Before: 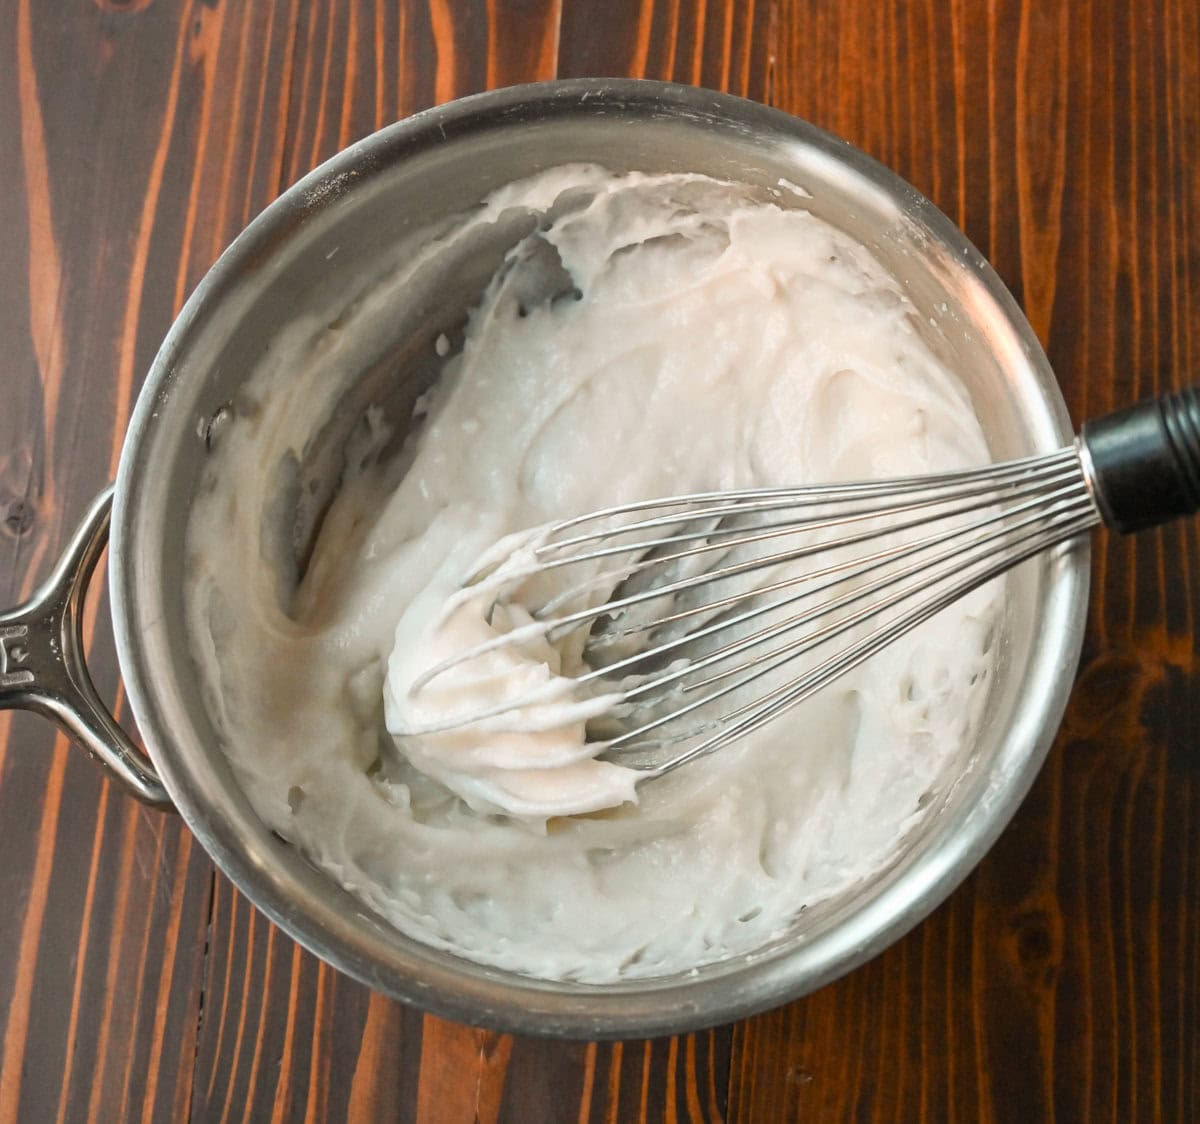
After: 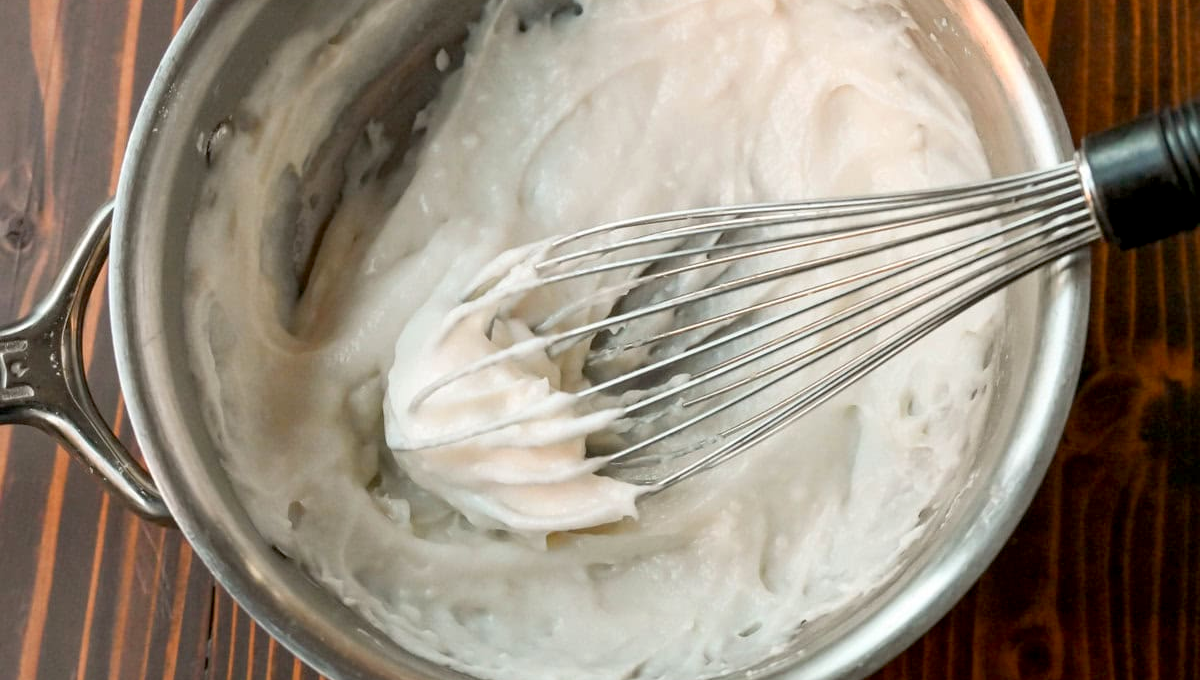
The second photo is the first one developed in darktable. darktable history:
exposure: black level correction 0.009, exposure 0.015 EV, compensate exposure bias true, compensate highlight preservation false
crop and rotate: top 25.436%, bottom 14.004%
